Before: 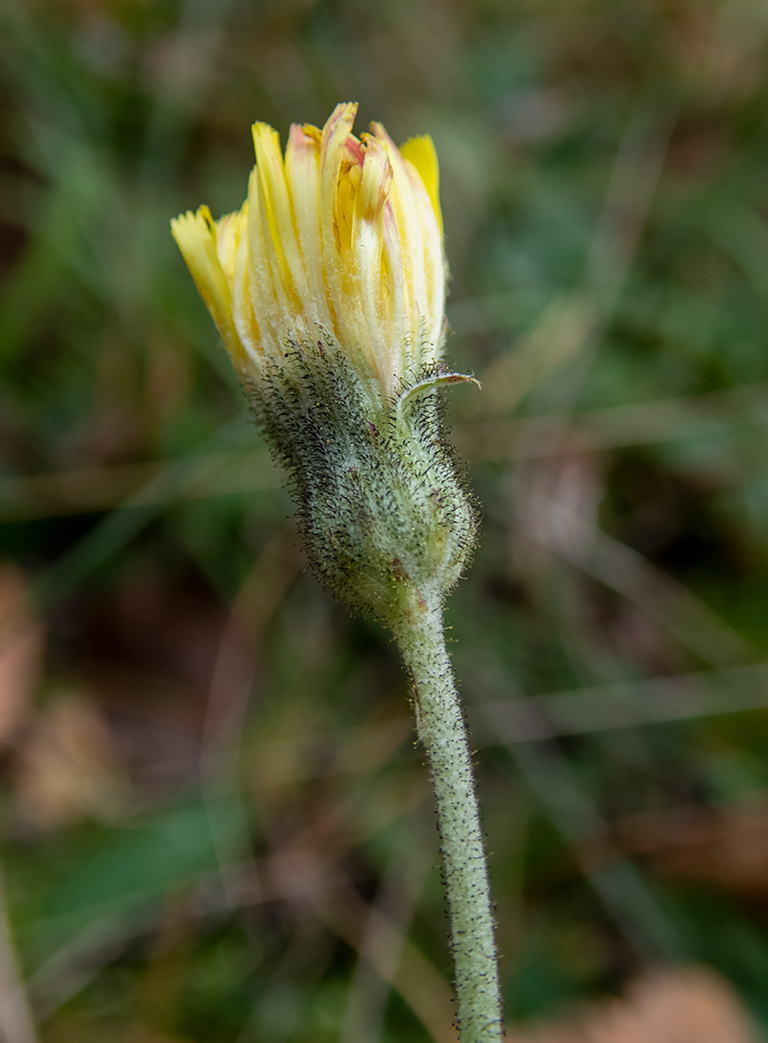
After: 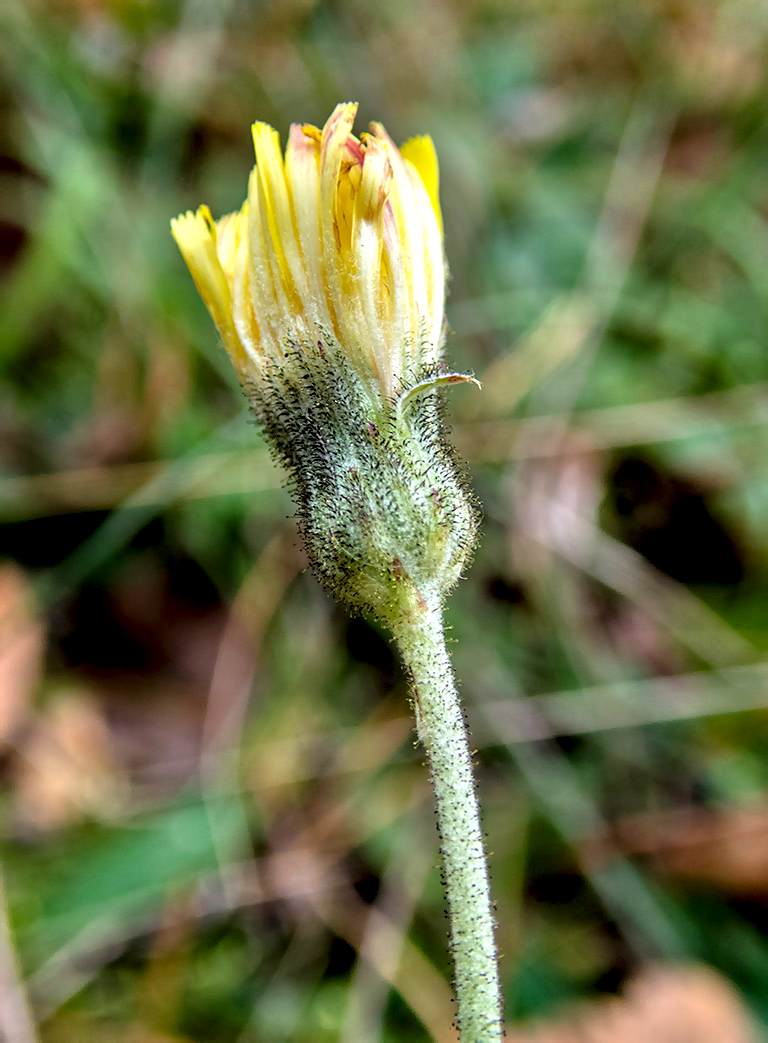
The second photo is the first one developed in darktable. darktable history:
tone equalizer: -7 EV 0.16 EV, -6 EV 0.605 EV, -5 EV 1.17 EV, -4 EV 1.34 EV, -3 EV 1.15 EV, -2 EV 0.6 EV, -1 EV 0.162 EV, mask exposure compensation -0.495 EV
contrast equalizer: octaves 7, y [[0.6 ×6], [0.55 ×6], [0 ×6], [0 ×6], [0 ×6]]
